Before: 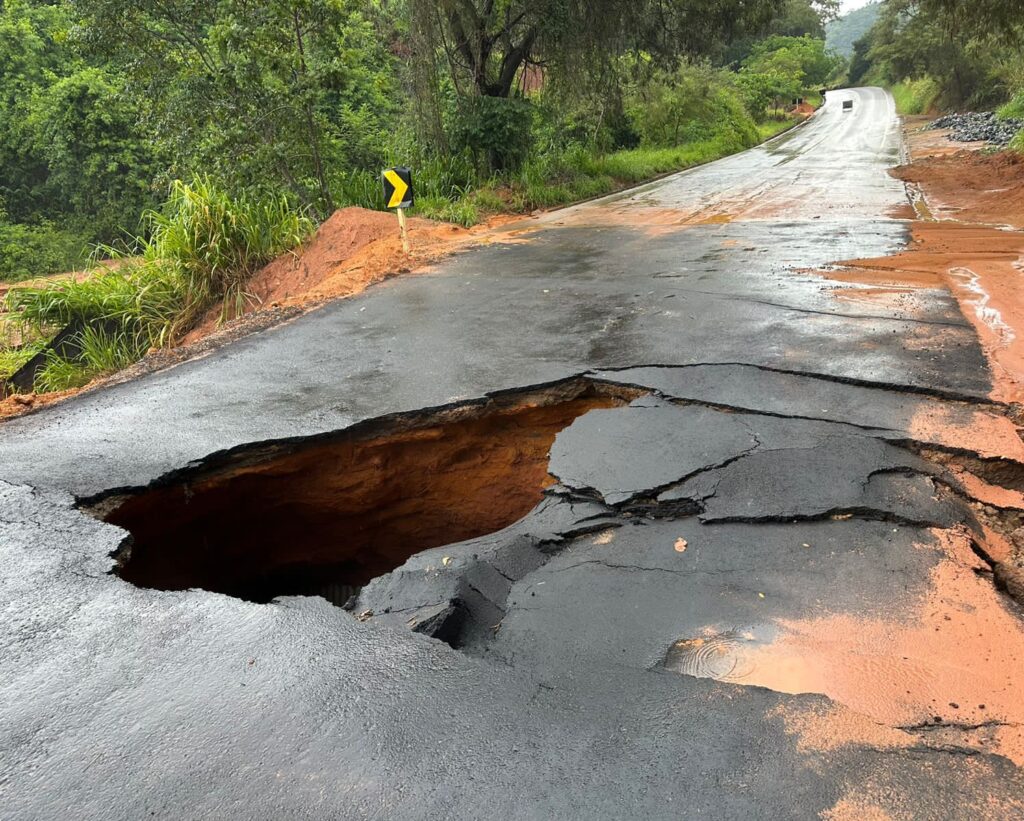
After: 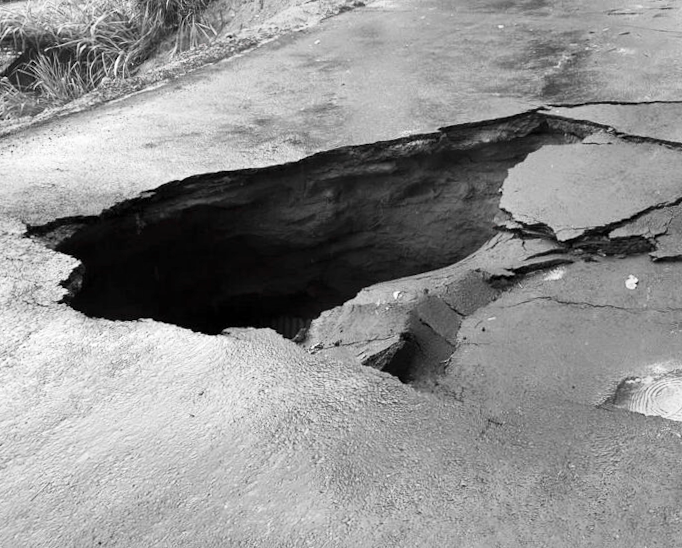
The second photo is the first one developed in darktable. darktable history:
crop and rotate: angle -0.837°, left 3.836%, top 32.004%, right 28.312%
local contrast: mode bilateral grid, contrast 21, coarseness 50, detail 119%, midtone range 0.2
contrast brightness saturation: contrast 0.203, brightness 0.156, saturation 0.225
color calibration: illuminant custom, x 0.389, y 0.387, temperature 3795.08 K
color zones: curves: ch1 [(0, 0.34) (0.143, 0.164) (0.286, 0.152) (0.429, 0.176) (0.571, 0.173) (0.714, 0.188) (0.857, 0.199) (1, 0.34)], mix 100.53%
